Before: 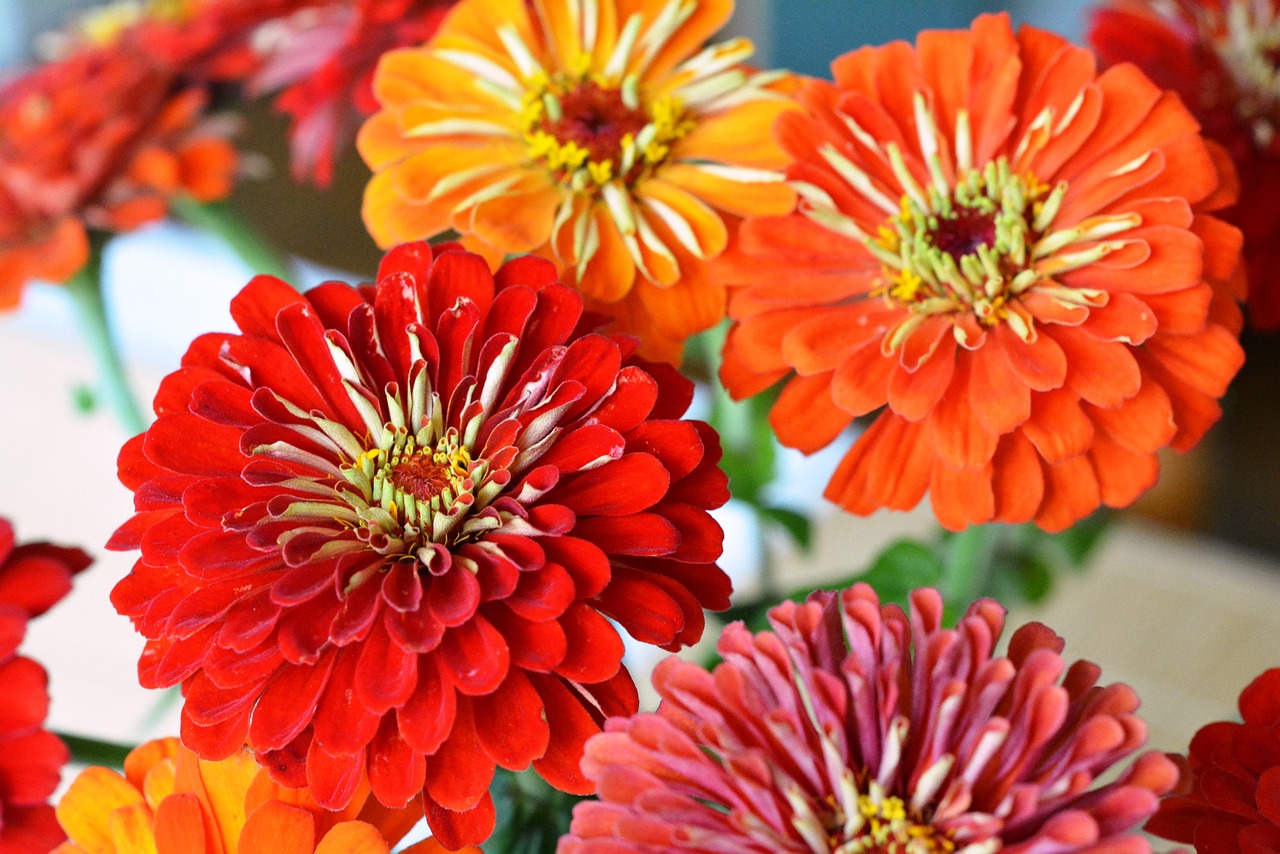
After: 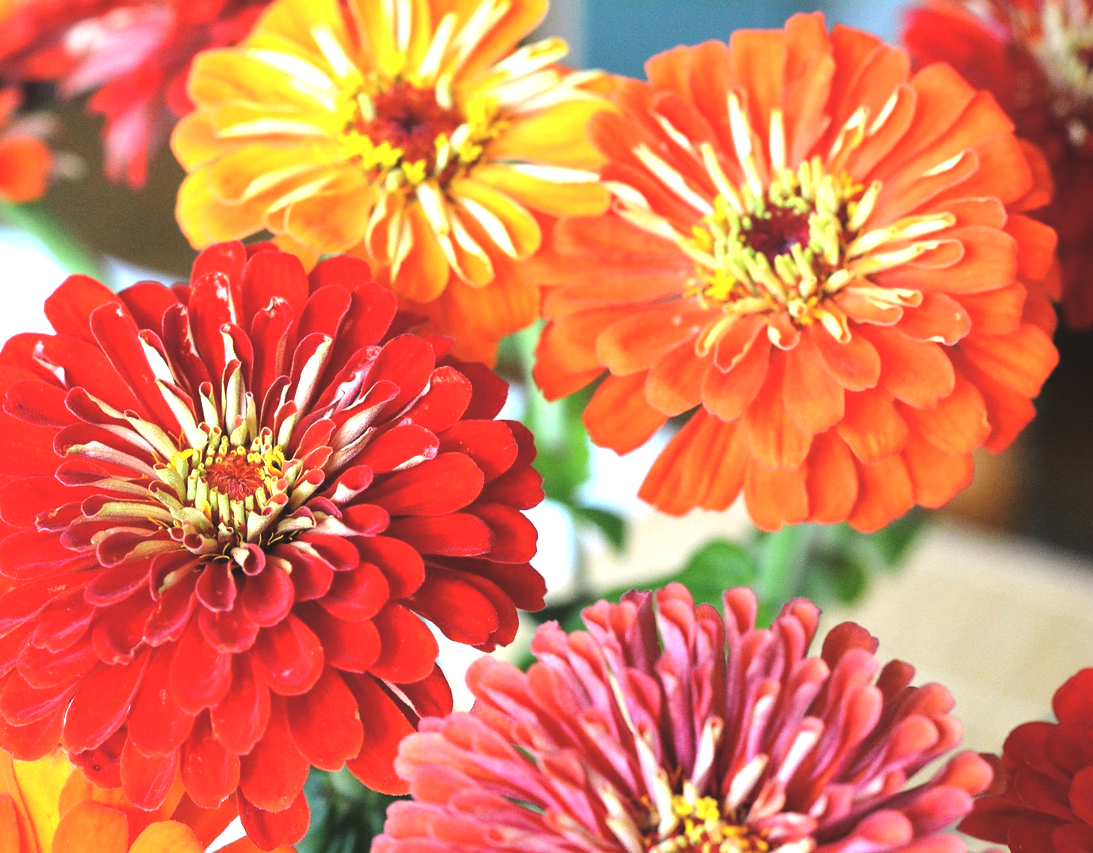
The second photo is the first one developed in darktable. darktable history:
crop and rotate: left 14.582%
exposure: black level correction -0.014, exposure -0.191 EV, compensate highlight preservation false
tone equalizer: -8 EV -1.1 EV, -7 EV -1.03 EV, -6 EV -0.875 EV, -5 EV -0.578 EV, -3 EV 0.552 EV, -2 EV 0.879 EV, -1 EV 0.987 EV, +0 EV 1.08 EV
